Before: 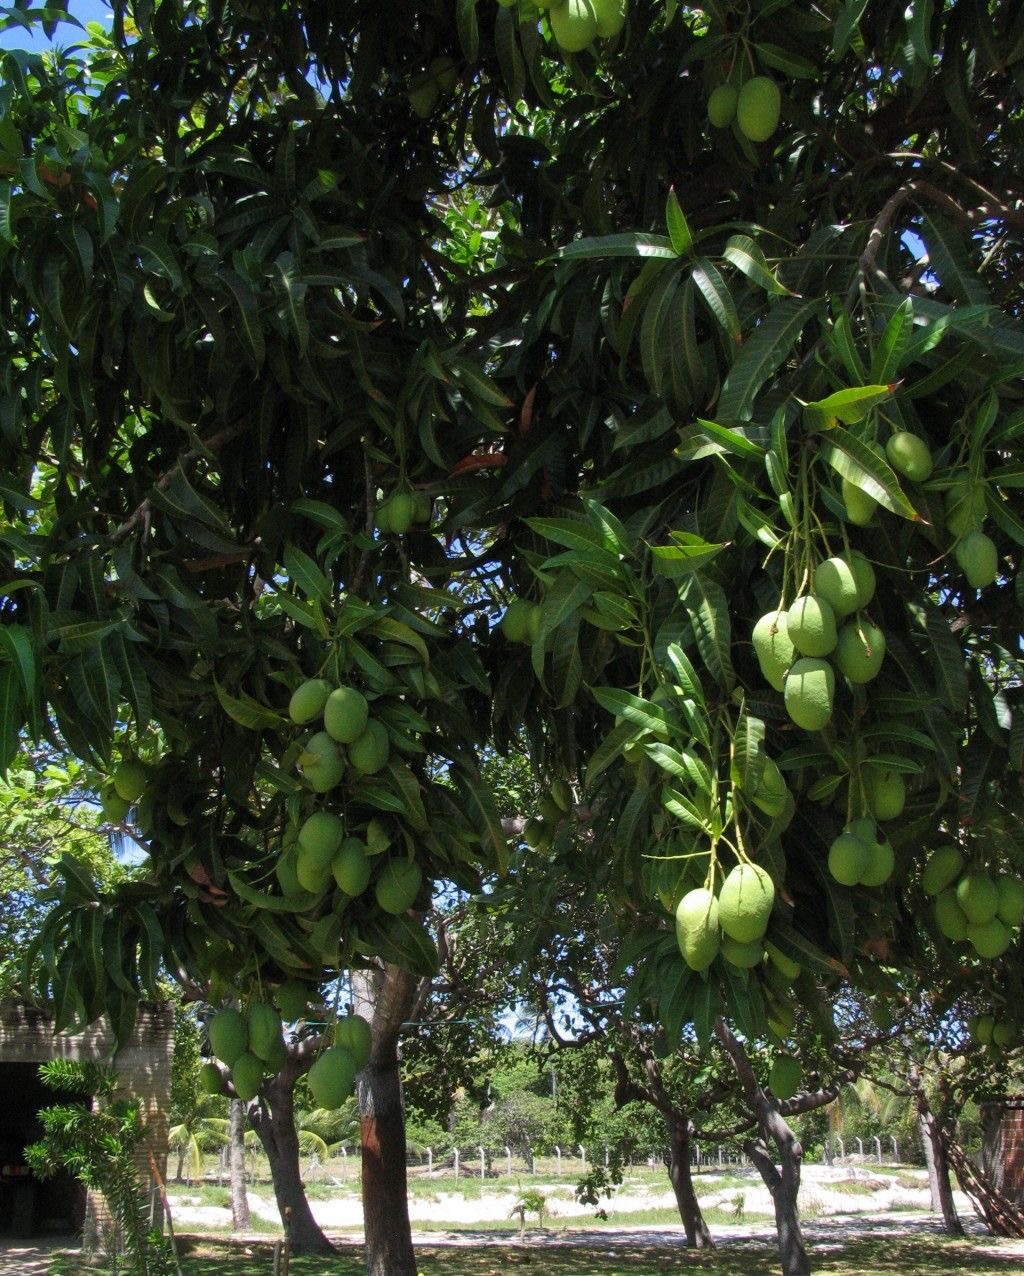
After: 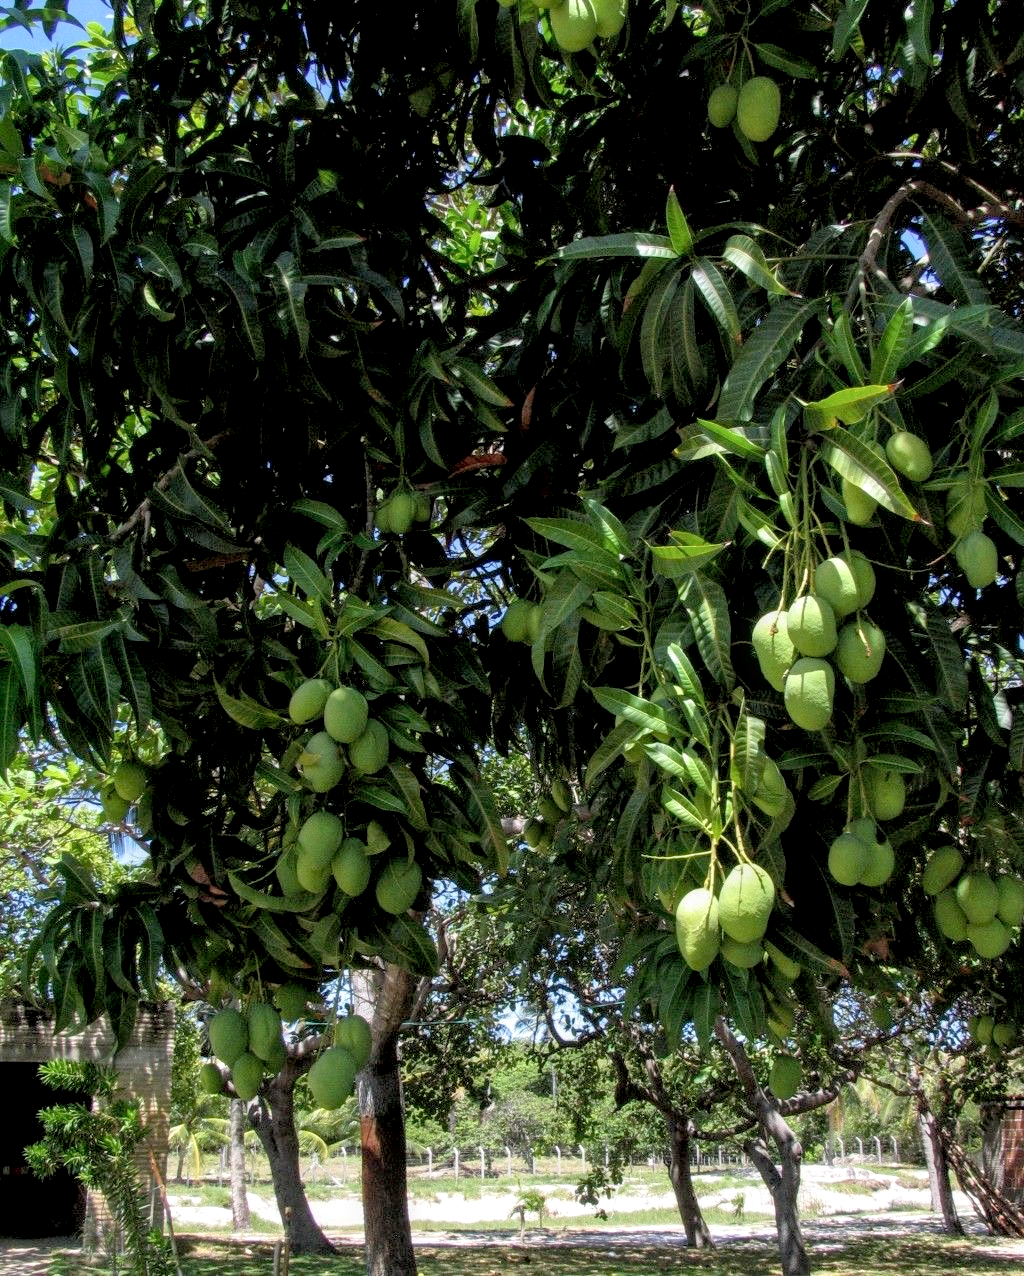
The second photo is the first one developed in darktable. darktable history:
local contrast: detail 130%
exposure: black level correction 0.01, exposure 0.011 EV, compensate highlight preservation false
contrast brightness saturation: brightness 0.15
